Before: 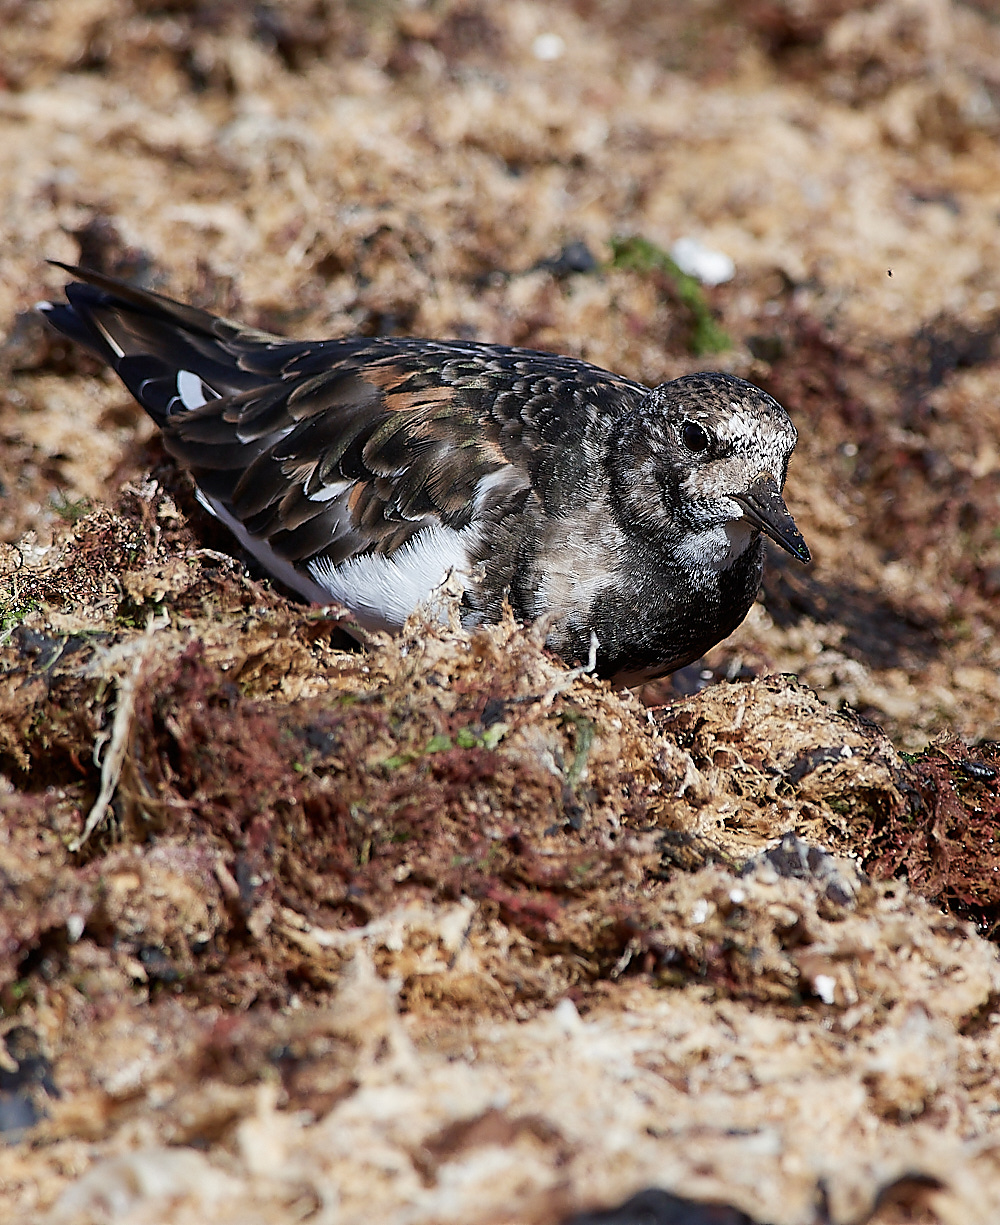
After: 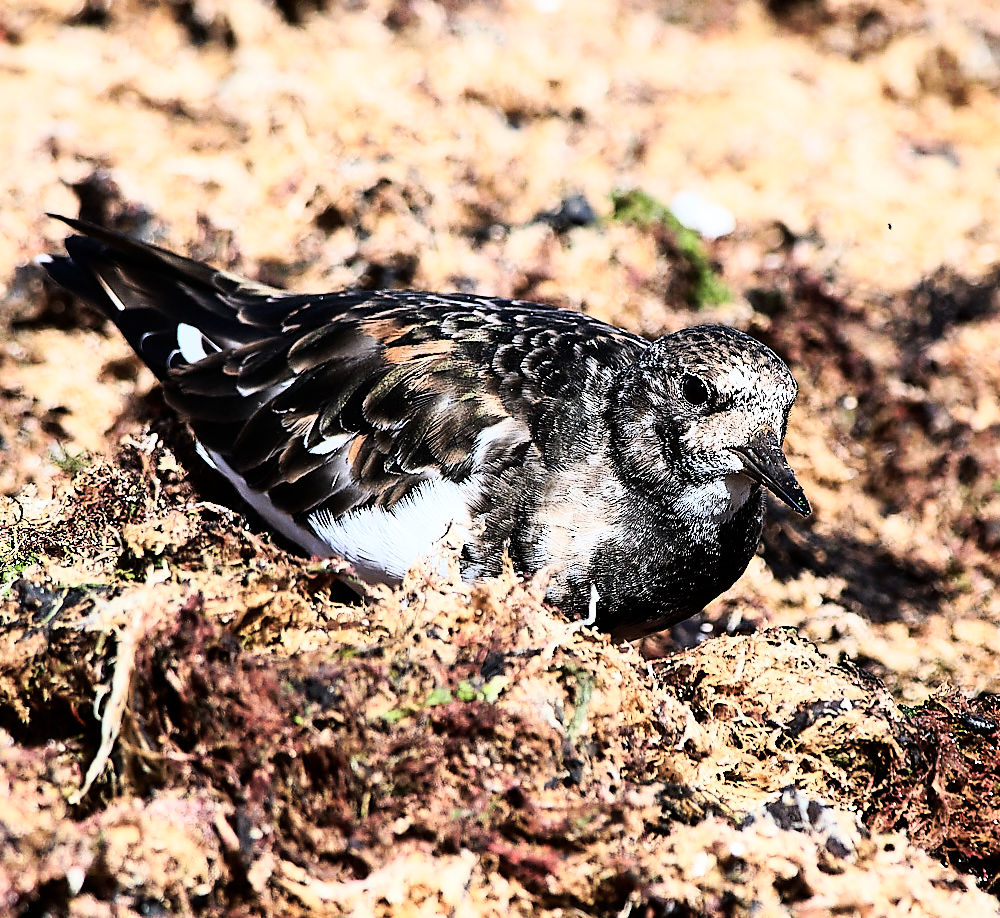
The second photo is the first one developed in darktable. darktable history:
rgb curve: curves: ch0 [(0, 0) (0.21, 0.15) (0.24, 0.21) (0.5, 0.75) (0.75, 0.96) (0.89, 0.99) (1, 1)]; ch1 [(0, 0.02) (0.21, 0.13) (0.25, 0.2) (0.5, 0.67) (0.75, 0.9) (0.89, 0.97) (1, 1)]; ch2 [(0, 0.02) (0.21, 0.13) (0.25, 0.2) (0.5, 0.67) (0.75, 0.9) (0.89, 0.97) (1, 1)], compensate middle gray true
tone curve: curves: ch0 [(0, 0) (0.003, 0.003) (0.011, 0.011) (0.025, 0.025) (0.044, 0.044) (0.069, 0.069) (0.1, 0.099) (0.136, 0.135) (0.177, 0.177) (0.224, 0.224) (0.277, 0.276) (0.335, 0.334) (0.399, 0.398) (0.468, 0.467) (0.543, 0.565) (0.623, 0.641) (0.709, 0.723) (0.801, 0.81) (0.898, 0.902) (1, 1)], preserve colors none
crop: top 3.857%, bottom 21.132%
